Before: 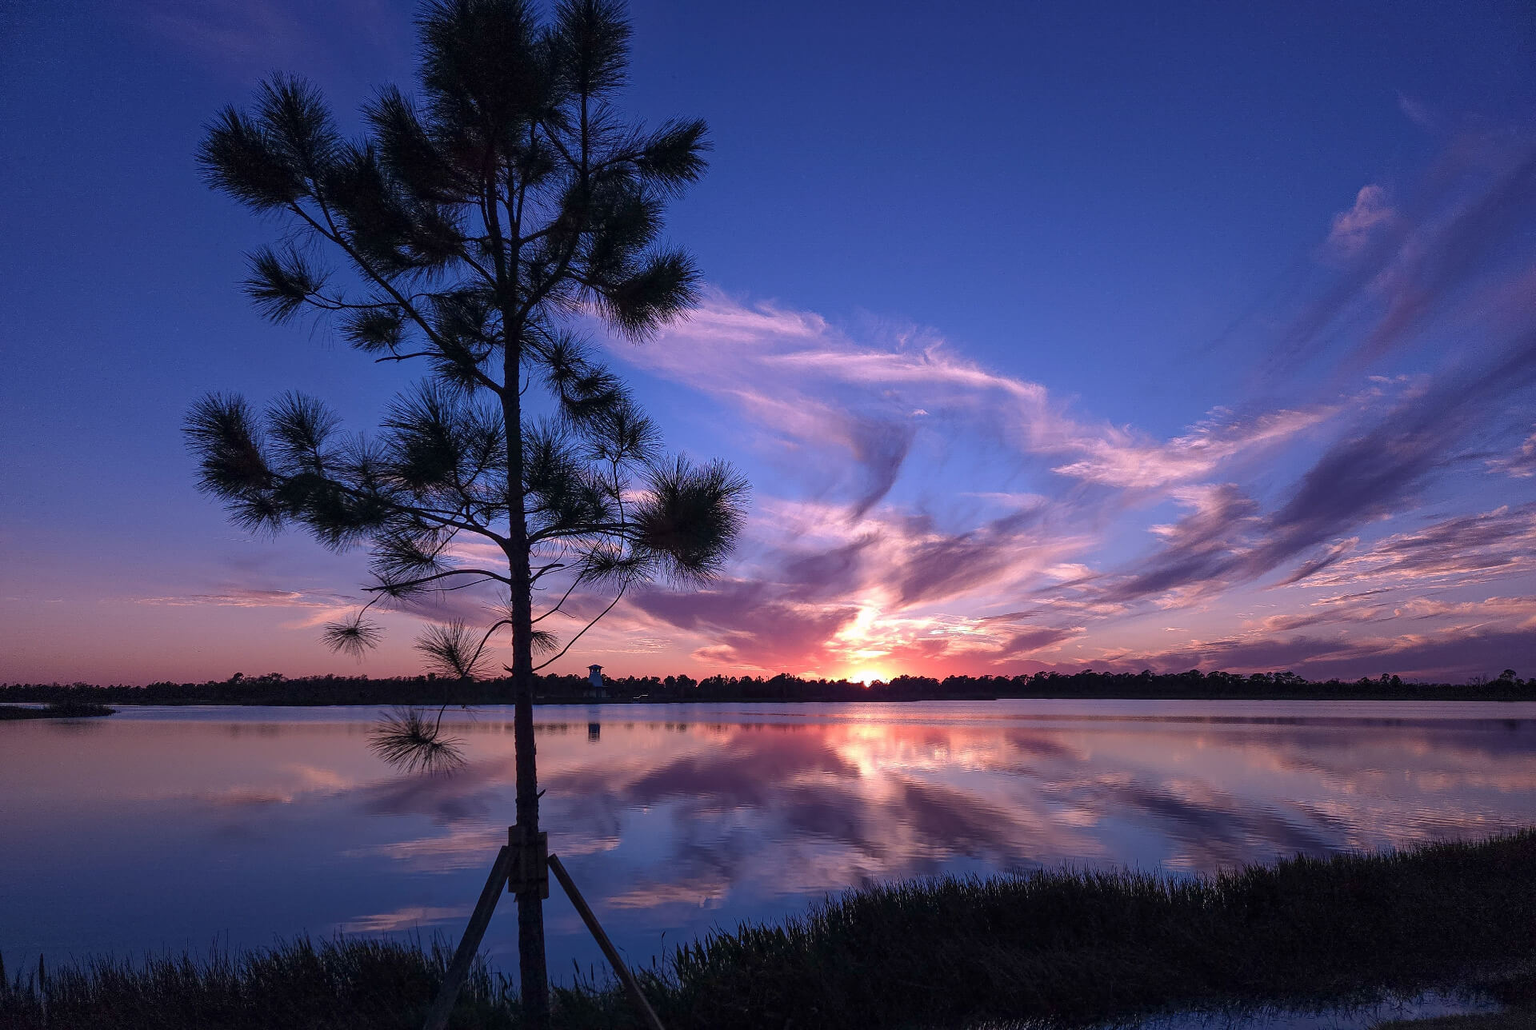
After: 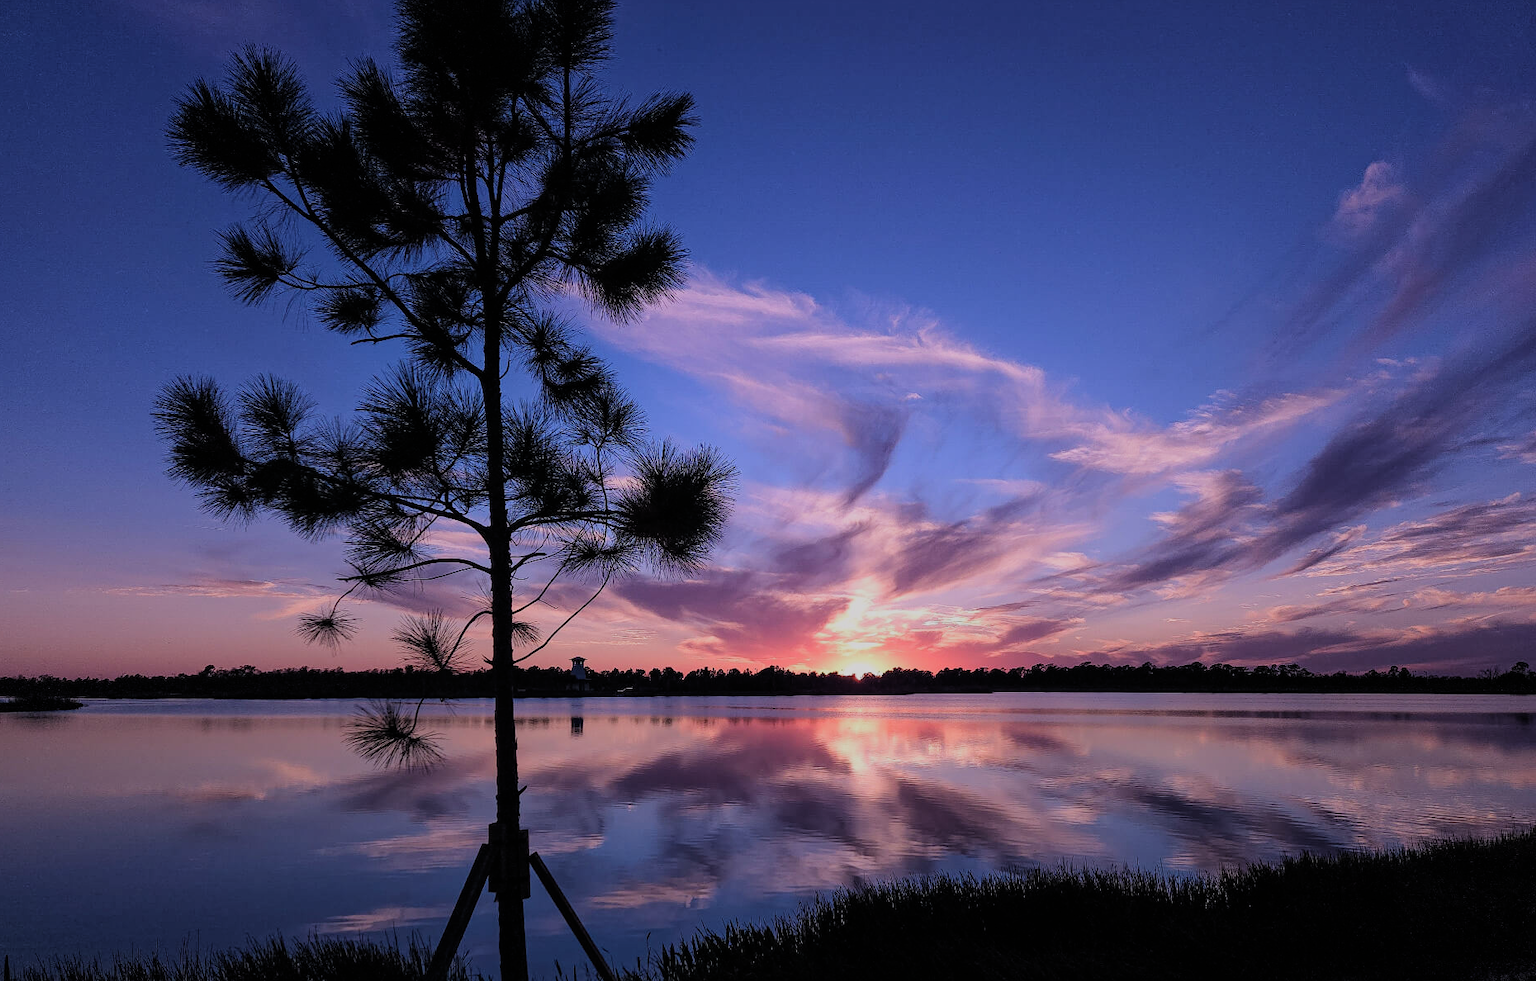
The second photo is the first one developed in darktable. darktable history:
crop: left 2.295%, top 2.847%, right 0.818%, bottom 4.822%
filmic rgb: black relative exposure -7.65 EV, white relative exposure 4.56 EV, hardness 3.61, add noise in highlights 0, preserve chrominance luminance Y, color science v3 (2019), use custom middle-gray values true, contrast in highlights soft
